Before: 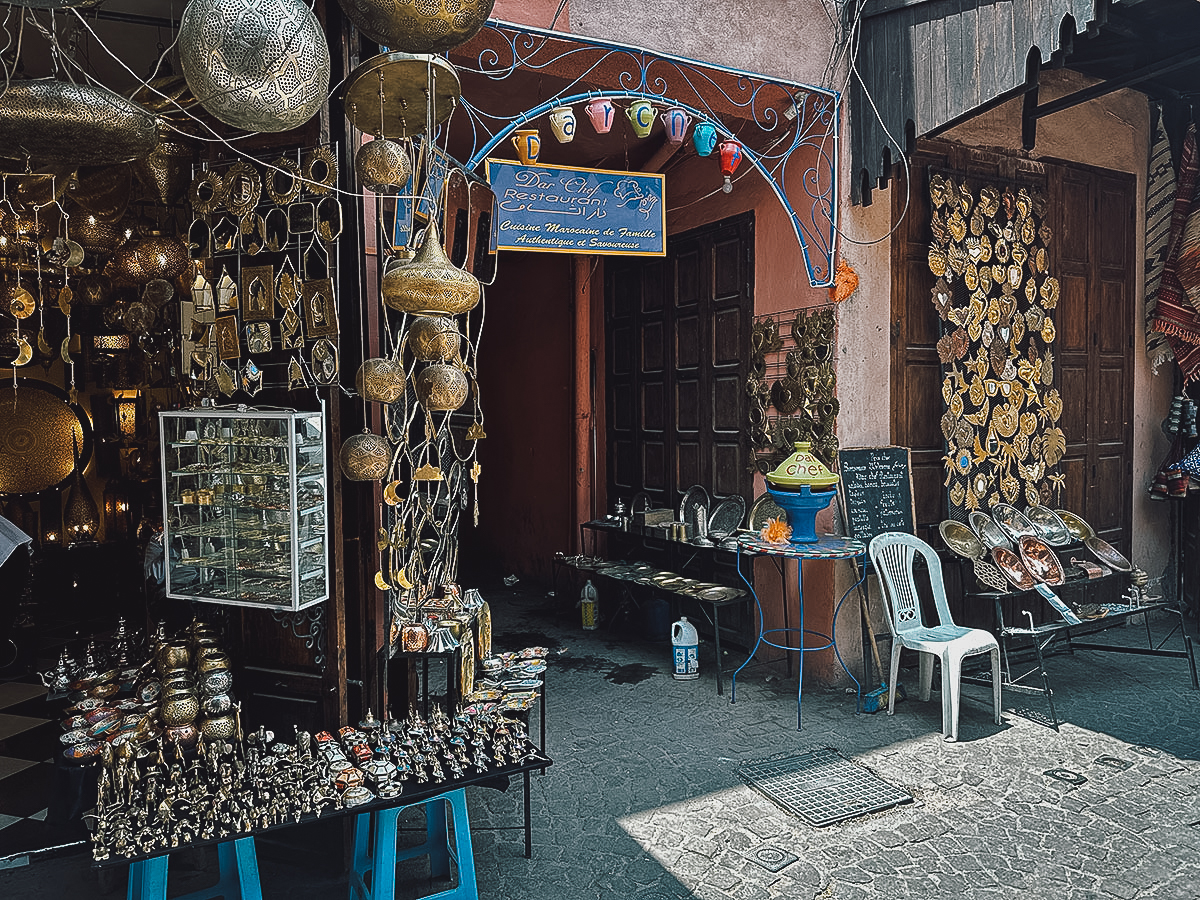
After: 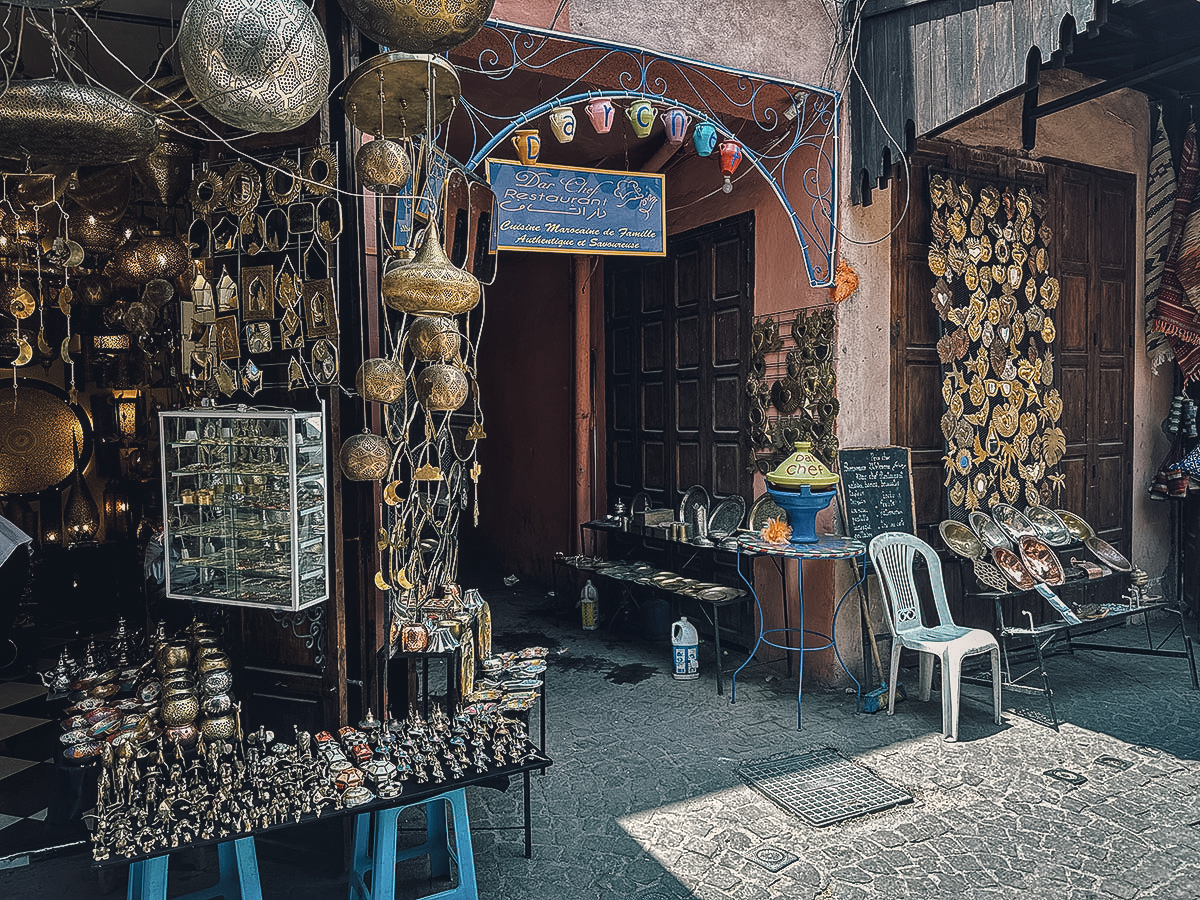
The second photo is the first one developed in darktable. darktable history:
color balance rgb: perceptual saturation grading › global saturation -0.136%, global vibrance 20%
local contrast: on, module defaults
tone equalizer: on, module defaults
color correction: highlights a* 2.83, highlights b* 5, shadows a* -2.26, shadows b* -4.9, saturation 0.801
